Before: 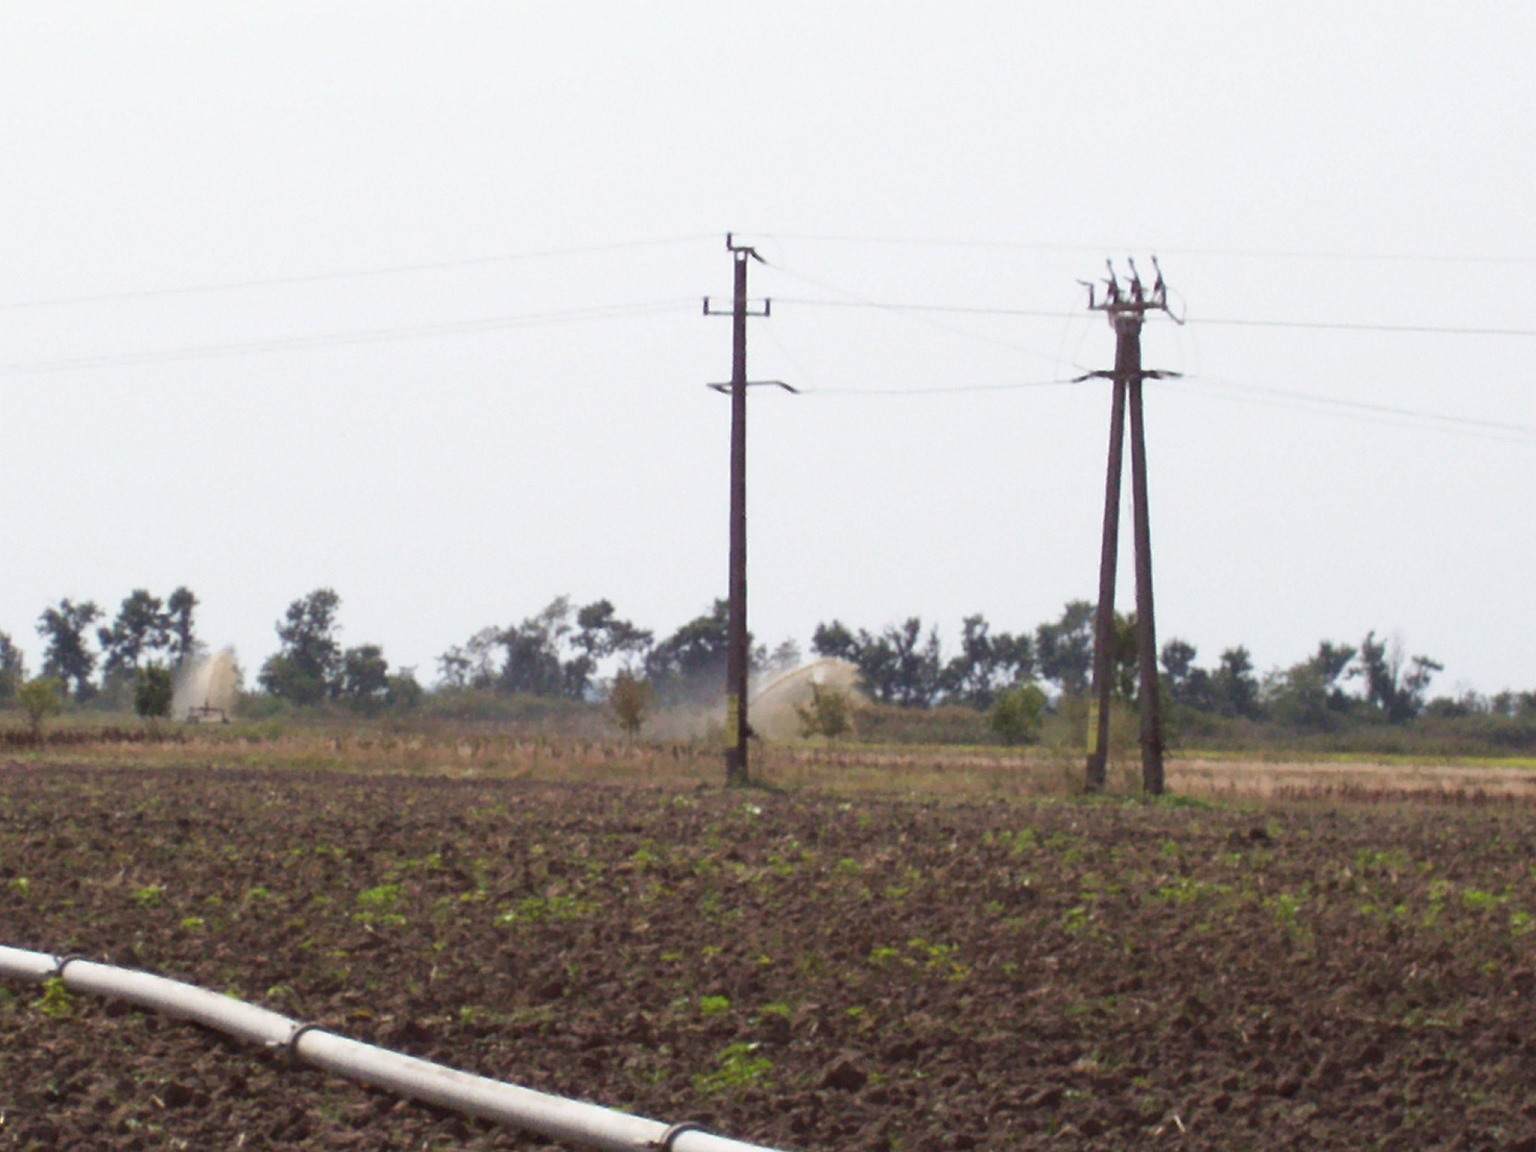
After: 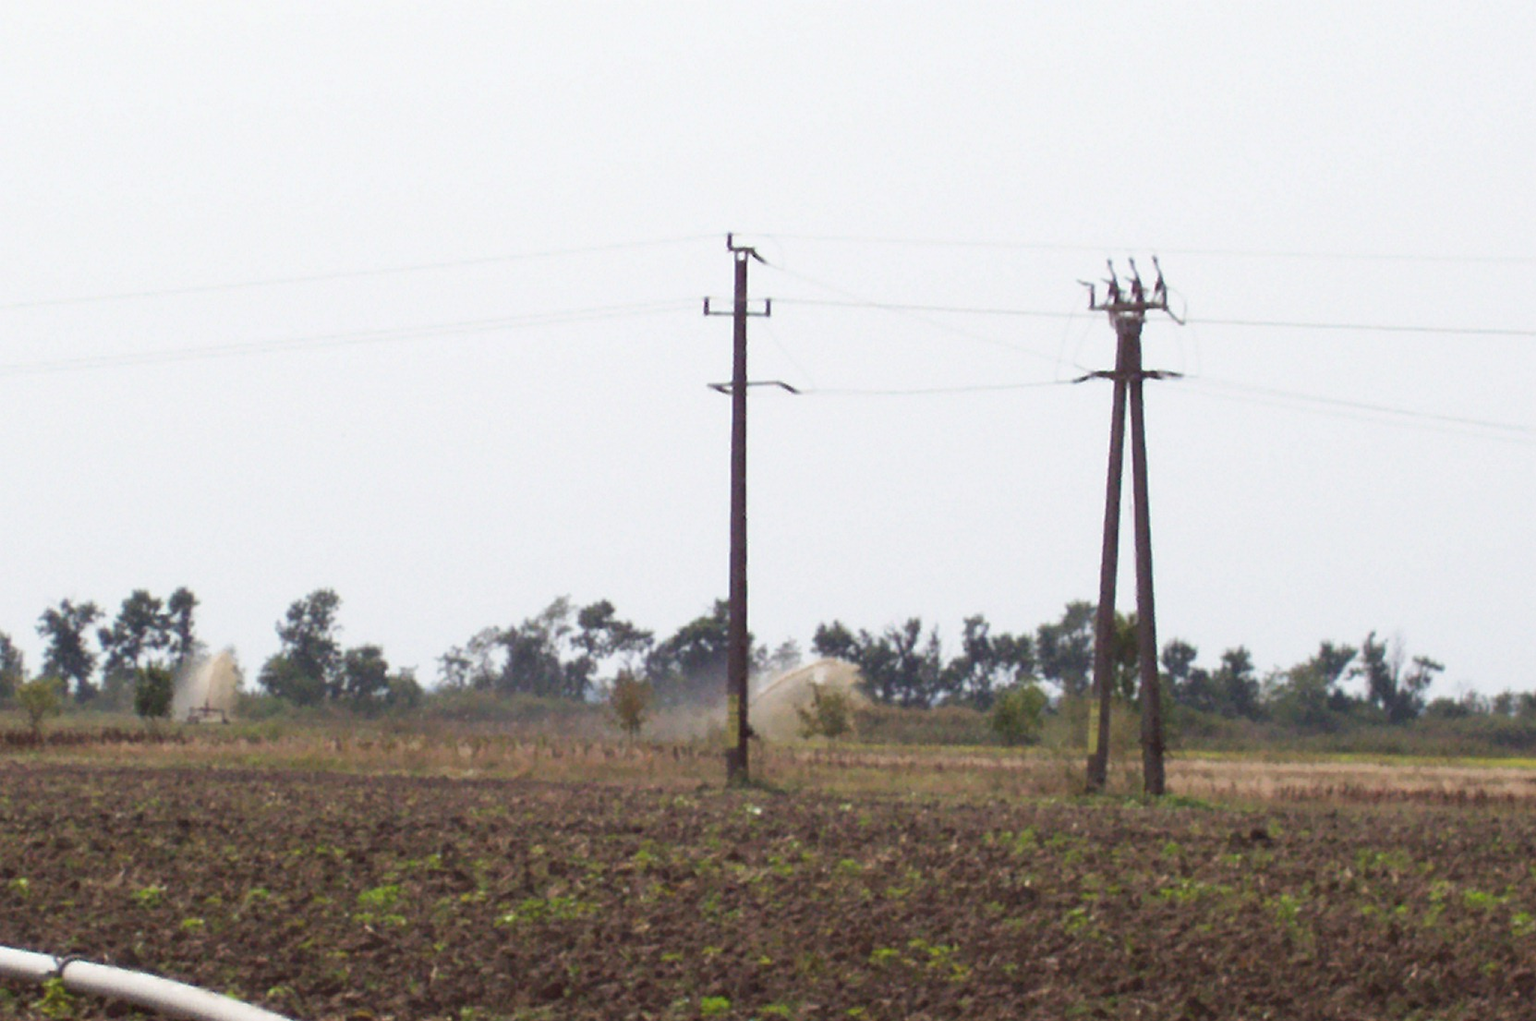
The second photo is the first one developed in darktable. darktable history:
crop and rotate: top 0%, bottom 11.355%
